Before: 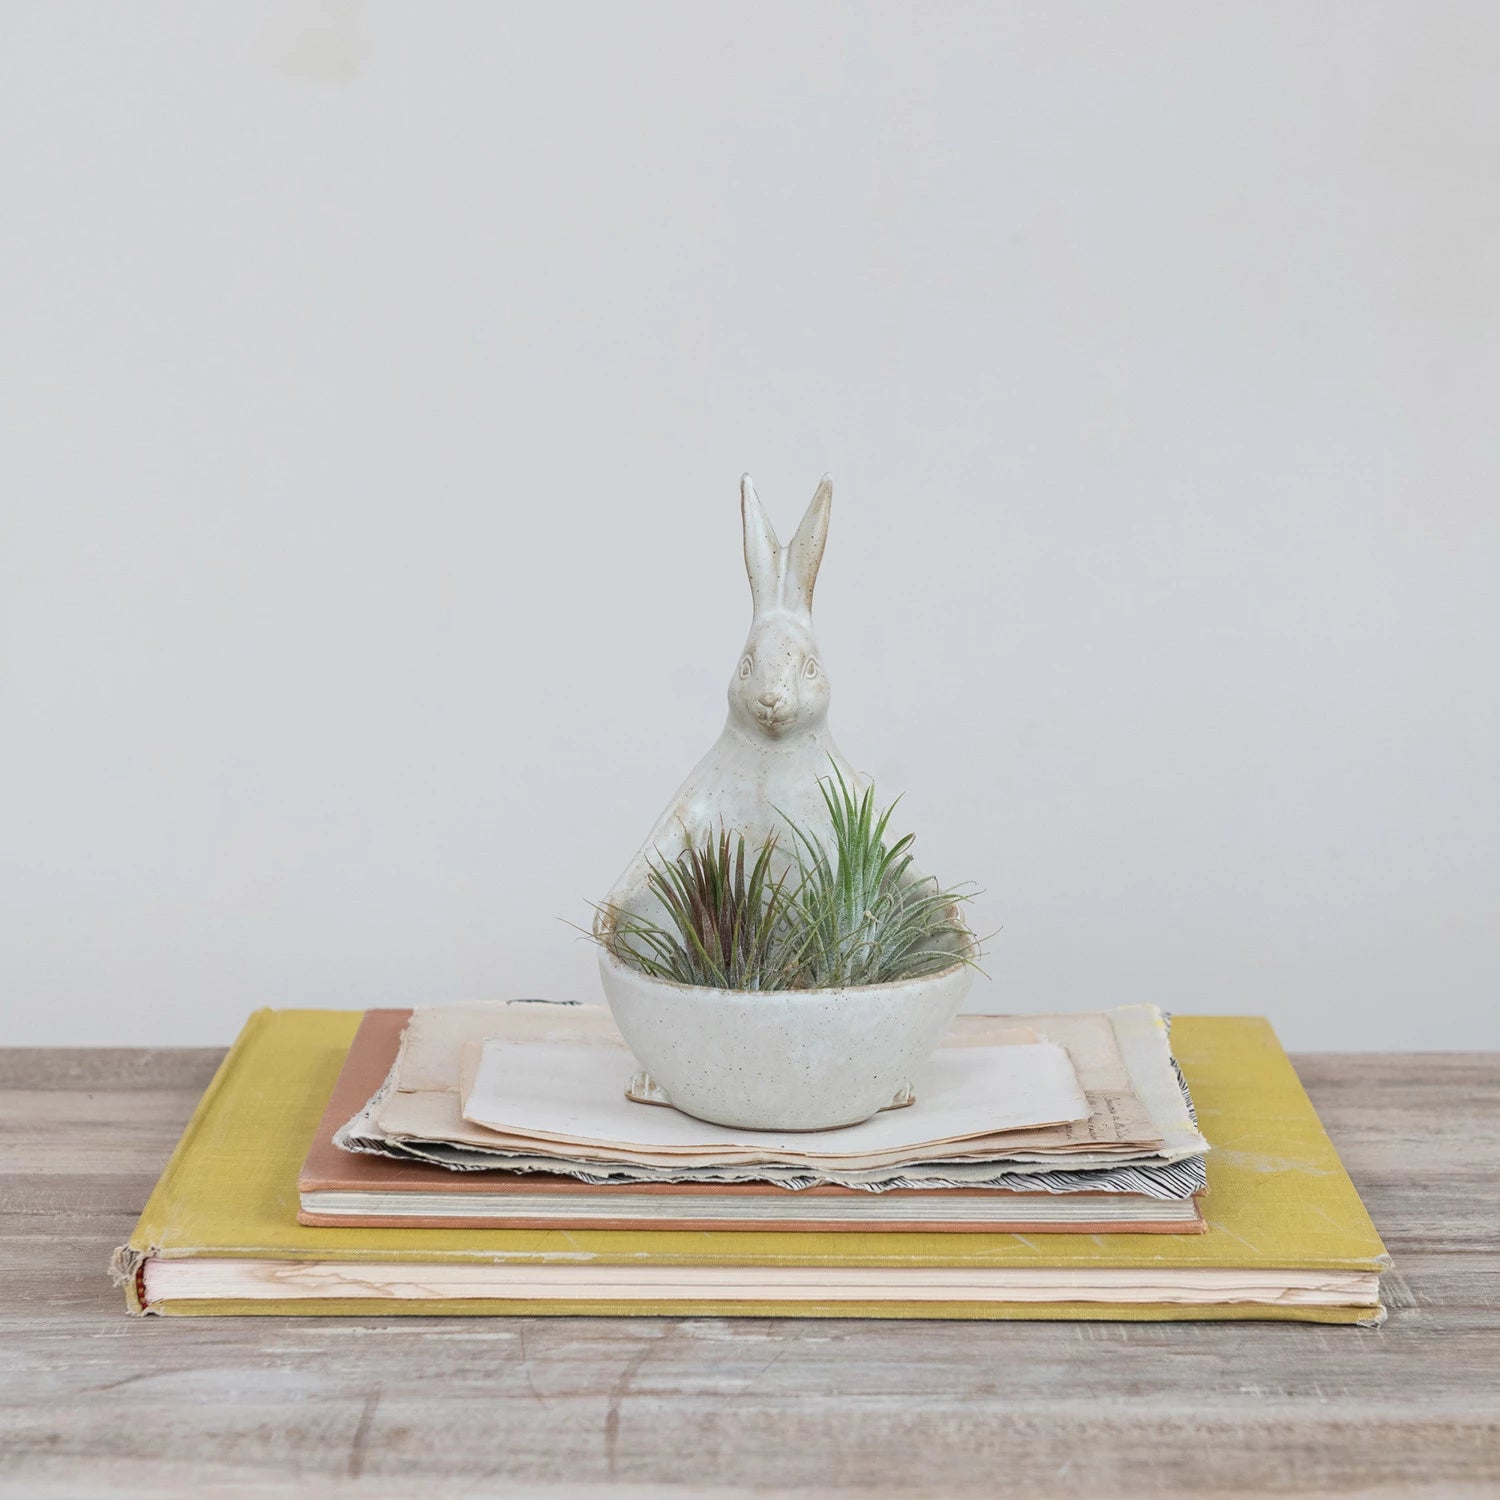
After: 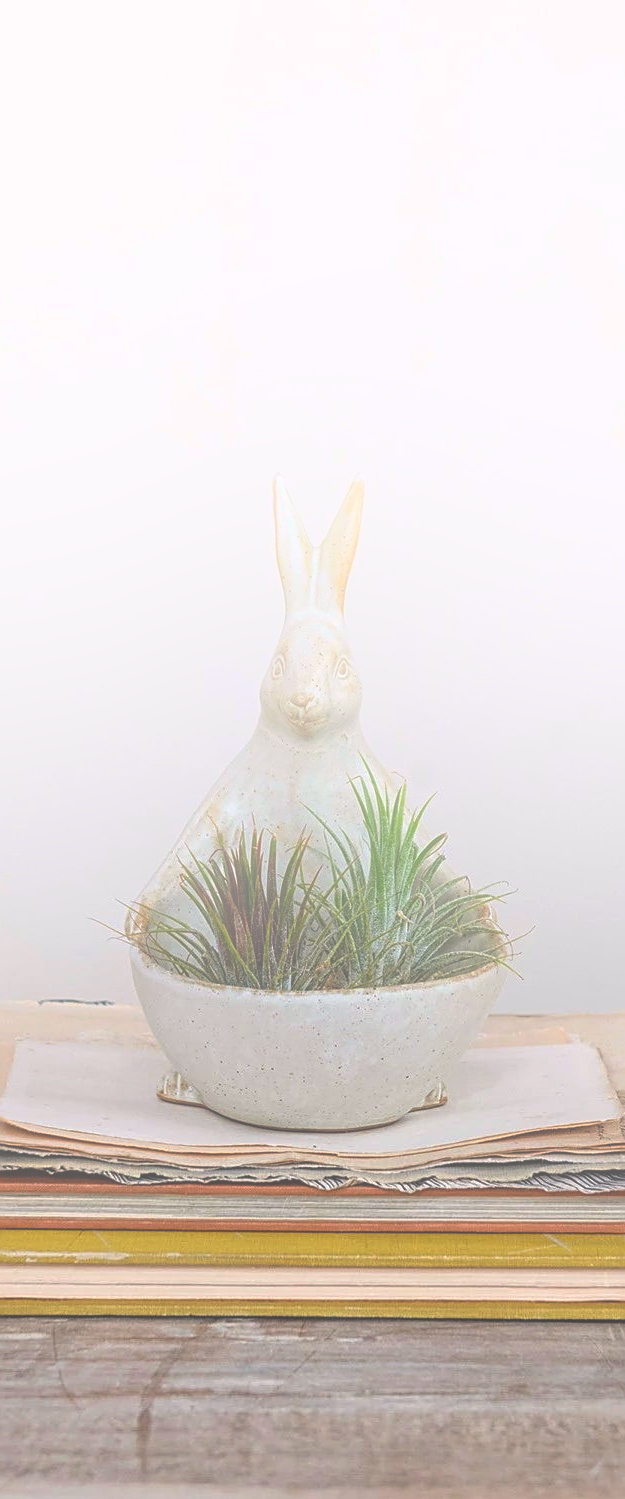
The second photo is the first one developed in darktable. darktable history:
local contrast: on, module defaults
crop: left 31.229%, right 27.105%
sharpen: on, module defaults
rgb curve: curves: ch0 [(0, 0.186) (0.314, 0.284) (0.775, 0.708) (1, 1)], compensate middle gray true, preserve colors none
color correction: highlights a* 3.22, highlights b* 1.93, saturation 1.19
bloom: size 40%
